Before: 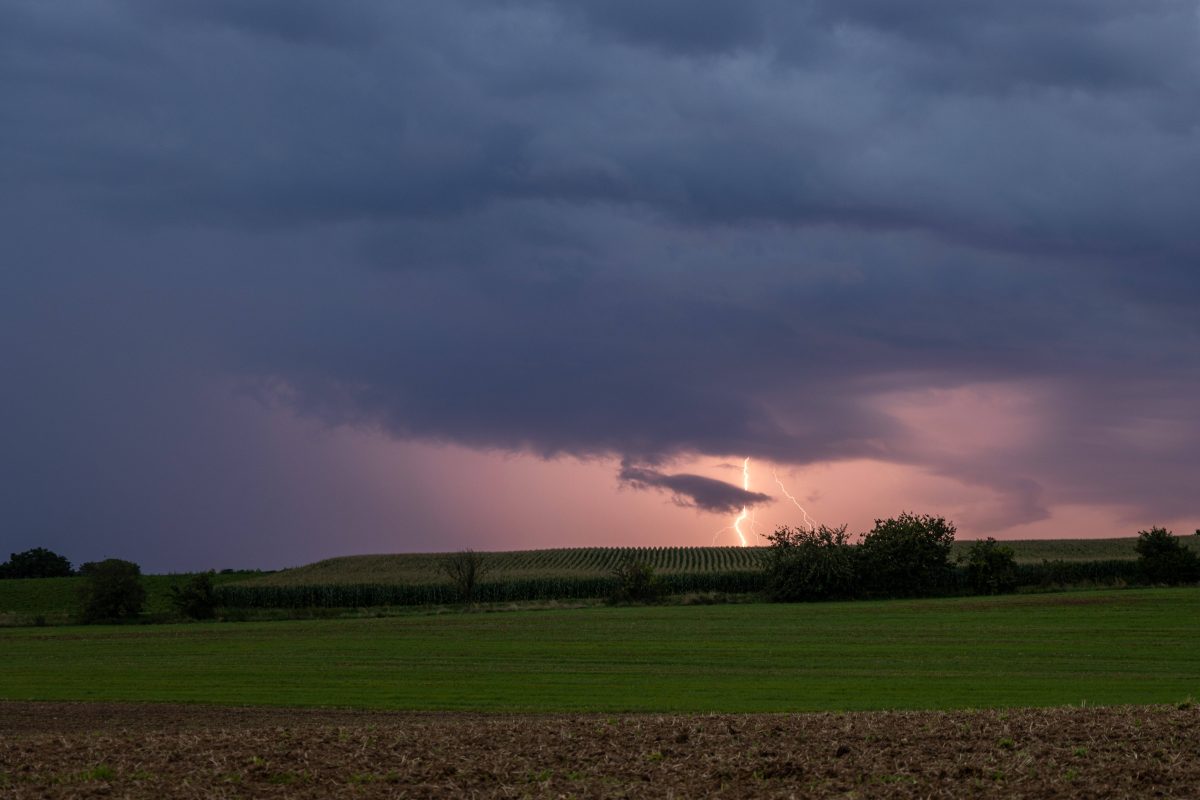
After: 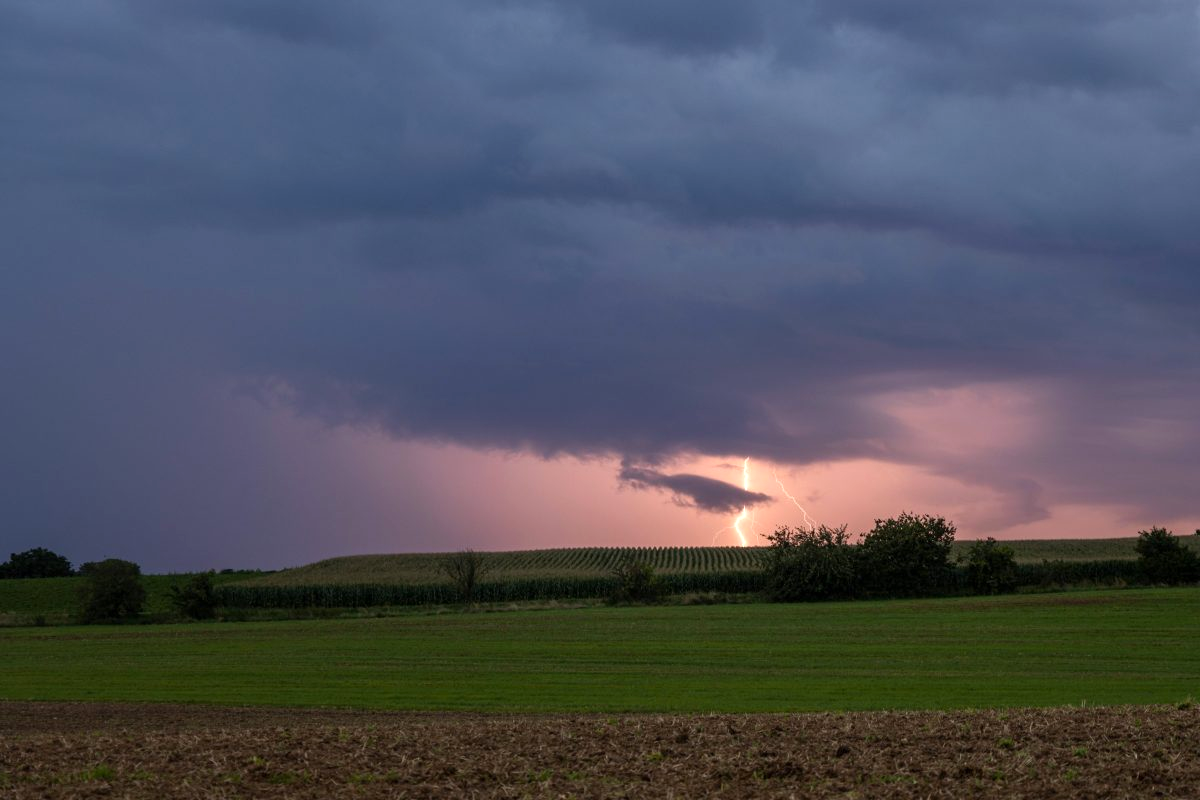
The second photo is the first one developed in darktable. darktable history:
exposure: exposure 0.293 EV, compensate exposure bias true, compensate highlight preservation false
